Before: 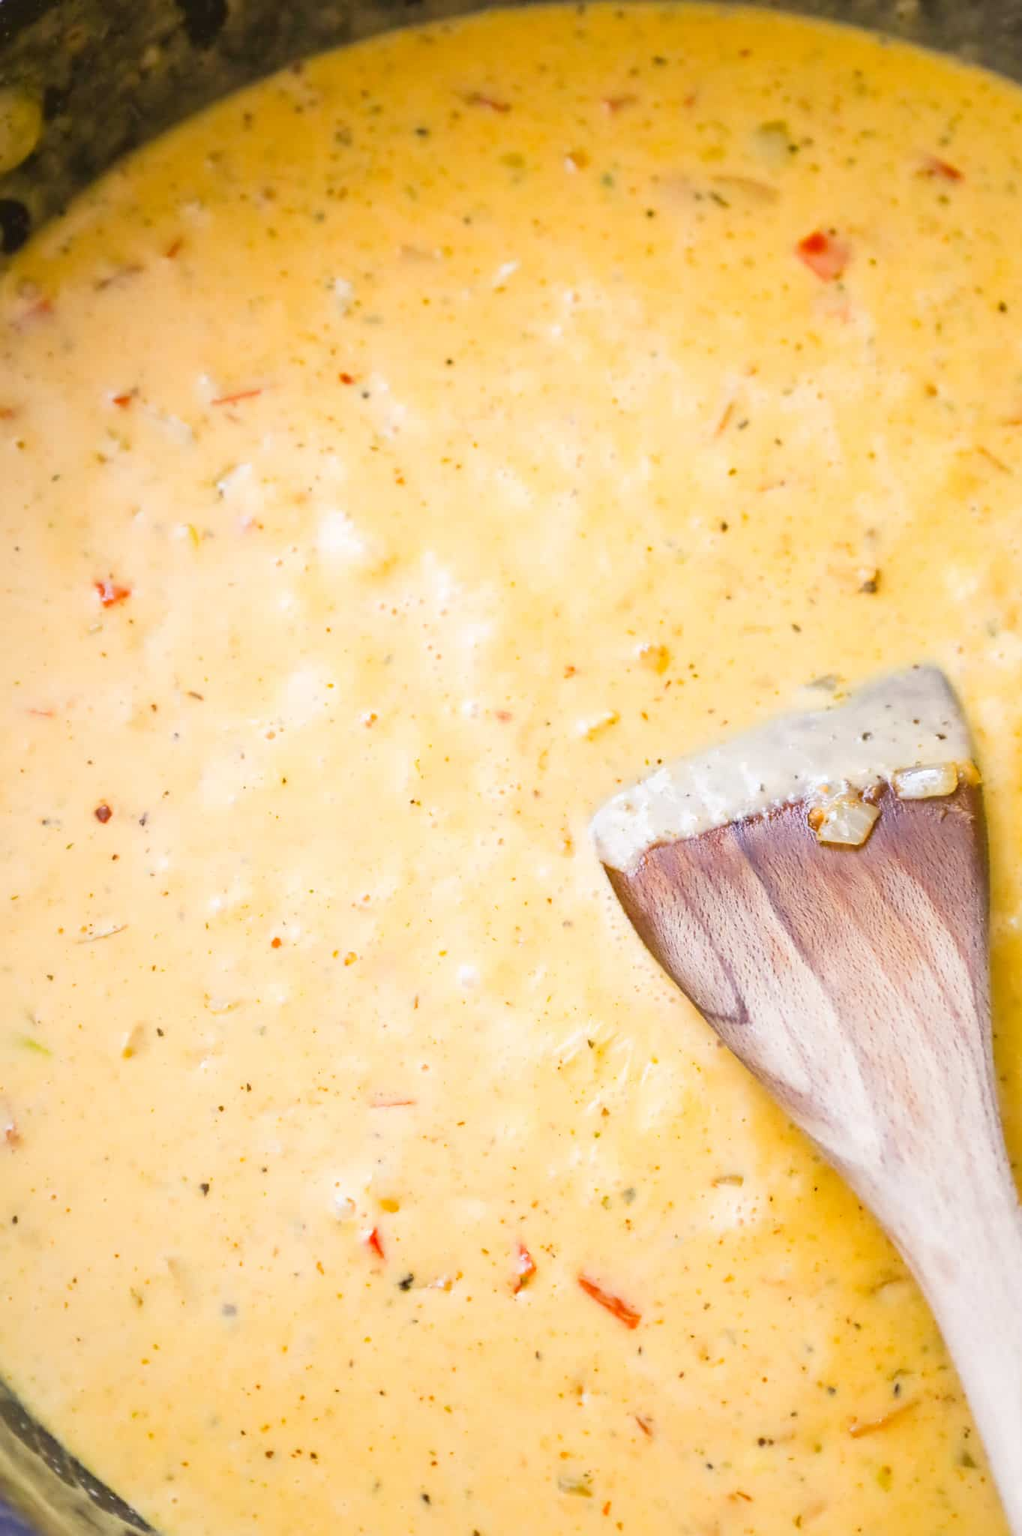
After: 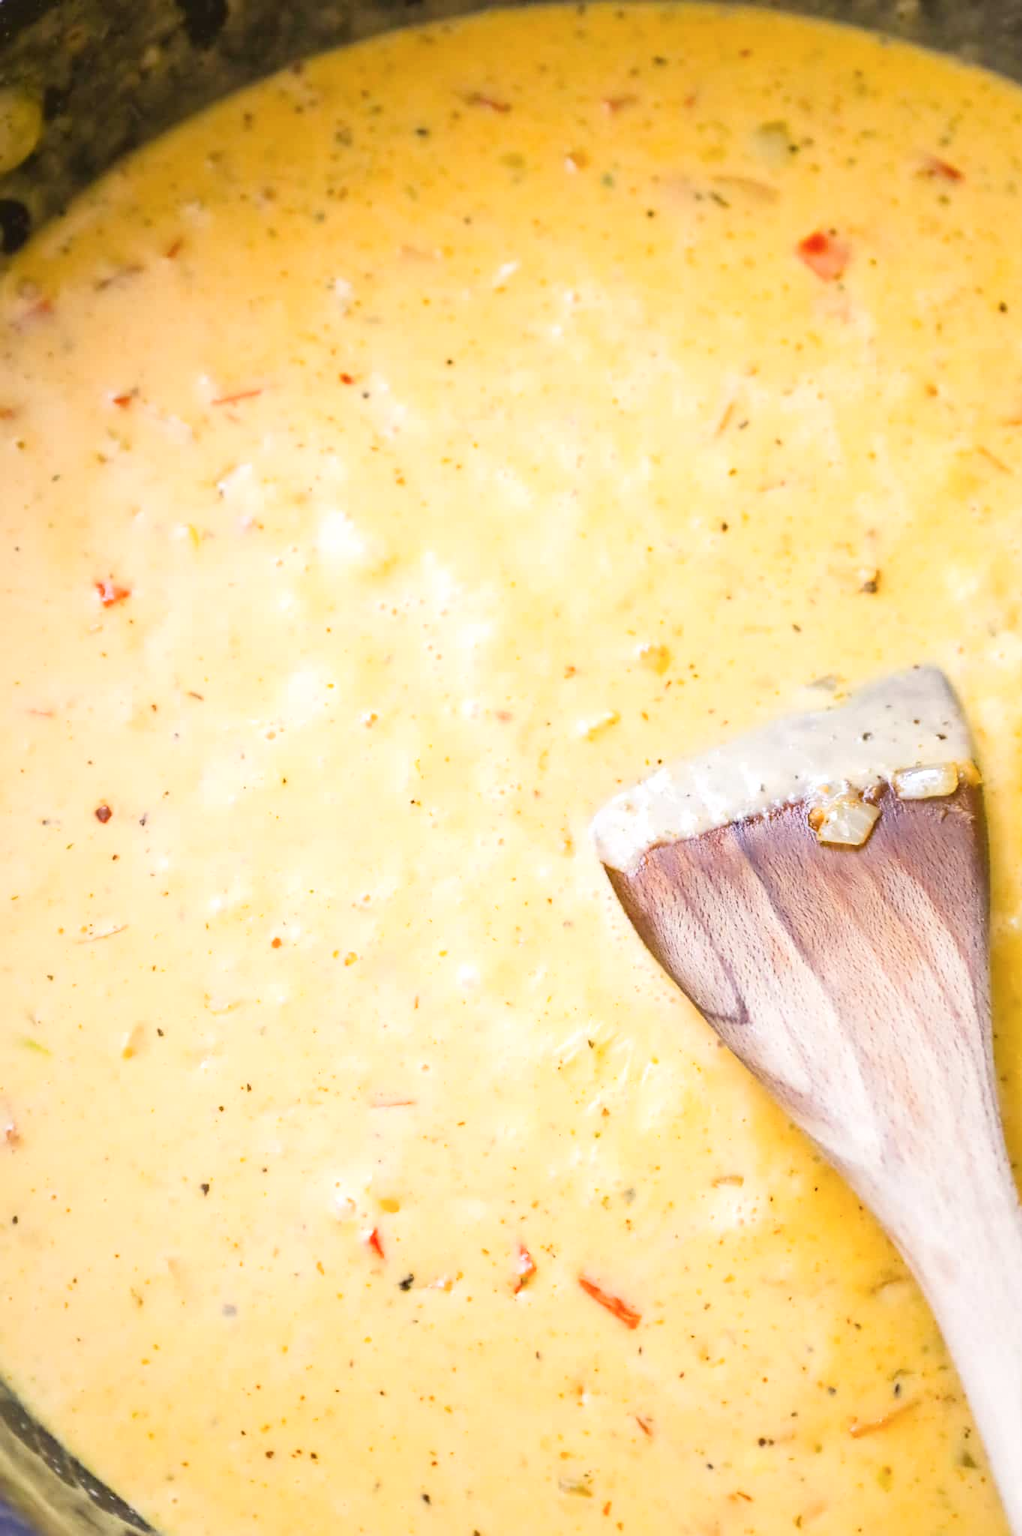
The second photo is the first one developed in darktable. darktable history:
shadows and highlights: shadows -11.29, white point adjustment 3.81, highlights 29.08
